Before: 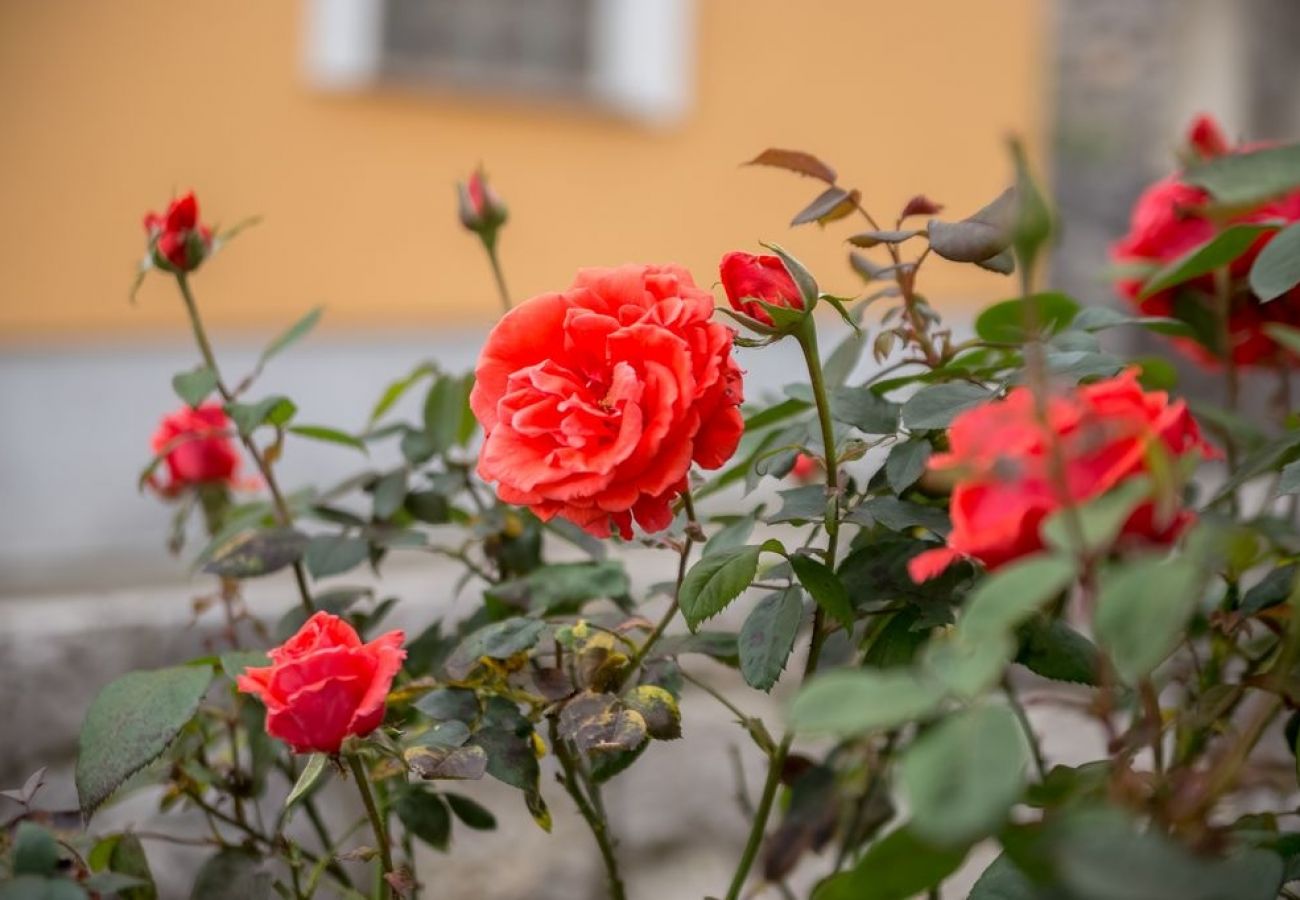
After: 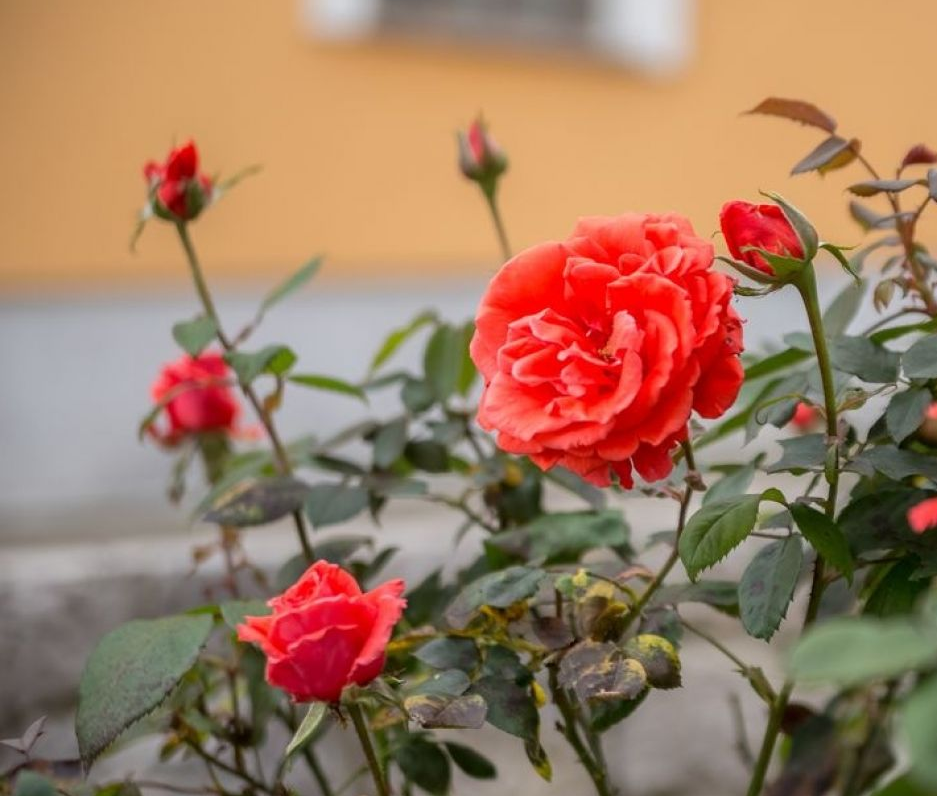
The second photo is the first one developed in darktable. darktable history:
crop: top 5.766%, right 27.865%, bottom 5.777%
